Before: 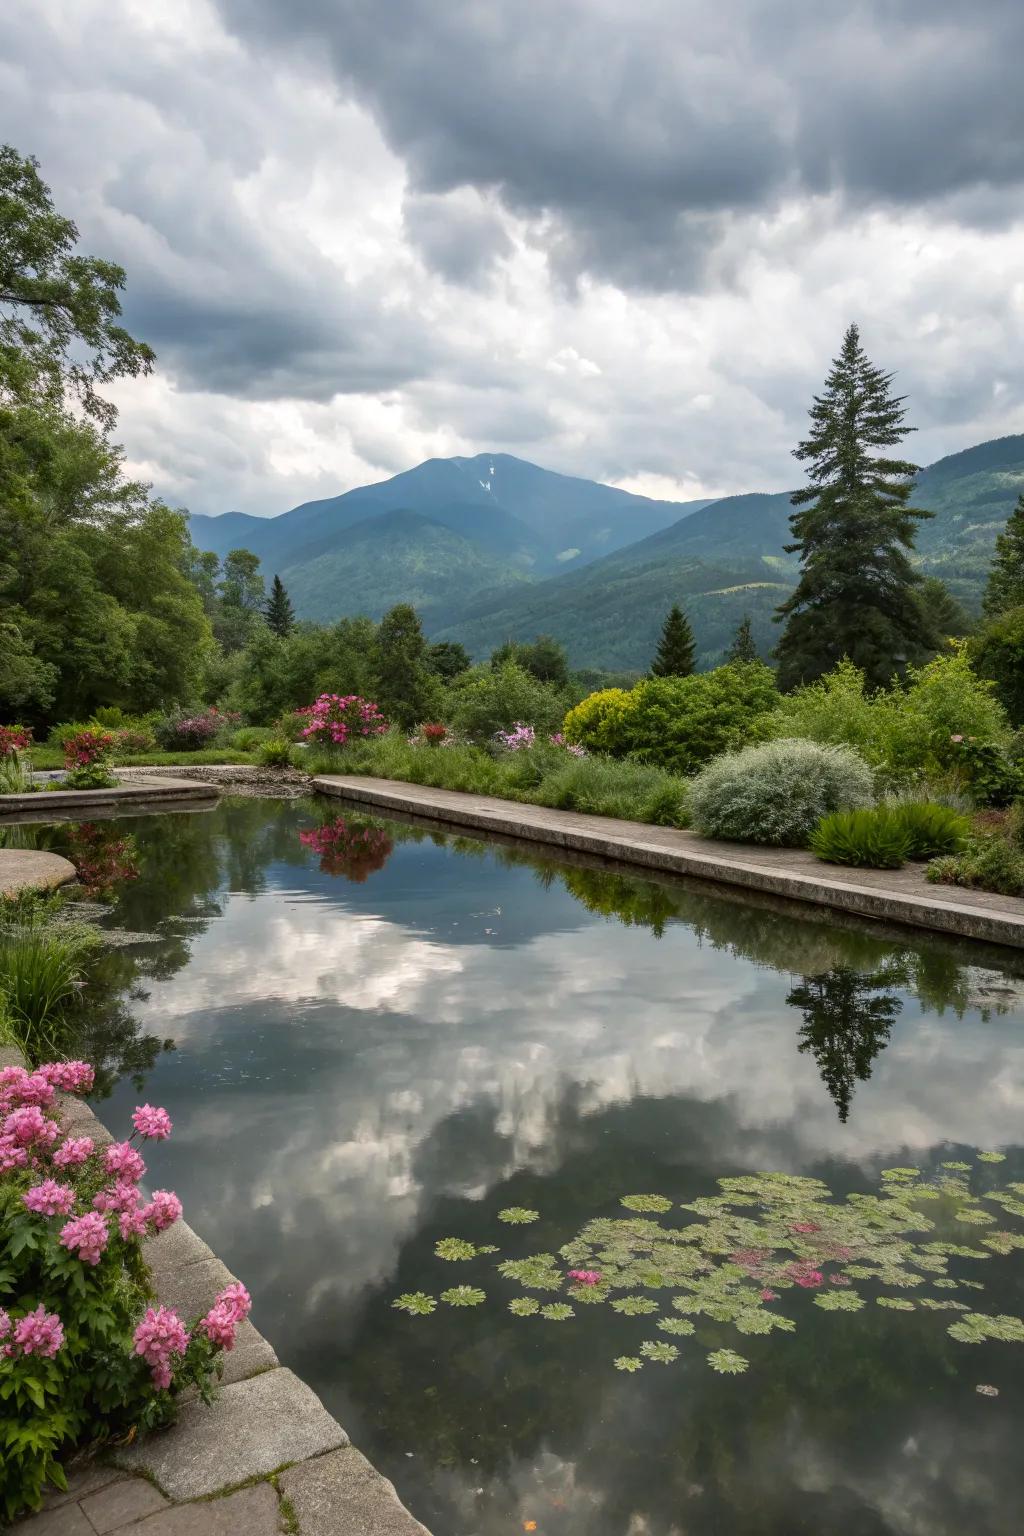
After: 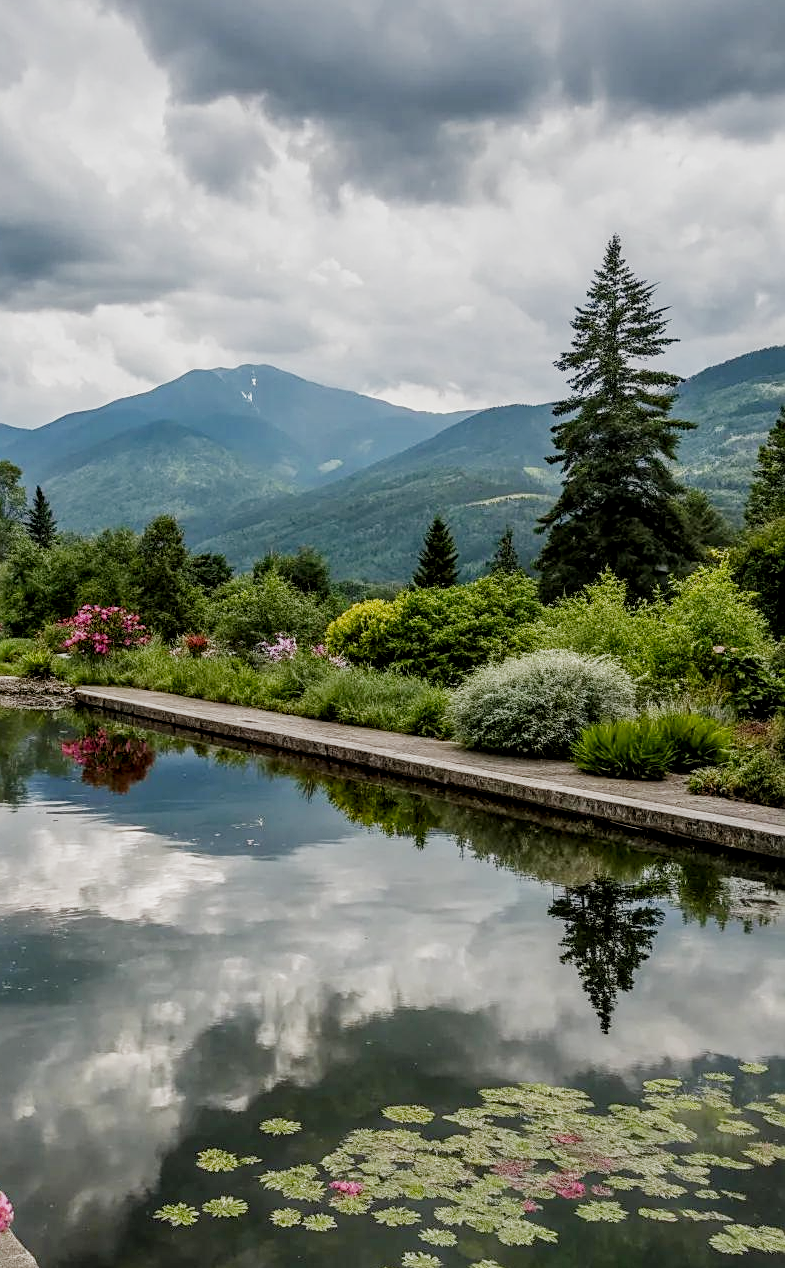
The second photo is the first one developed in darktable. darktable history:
crop: left 23.331%, top 5.855%, bottom 11.562%
exposure: exposure 0.166 EV, compensate highlight preservation false
local contrast: detail 130%
filmic rgb: black relative exposure -7.65 EV, white relative exposure 4.56 EV, hardness 3.61, contrast 1.059, add noise in highlights 0.001, preserve chrominance no, color science v3 (2019), use custom middle-gray values true, contrast in highlights soft
sharpen: on, module defaults
shadows and highlights: shadows 29.44, highlights -28.87, low approximation 0.01, soften with gaussian
